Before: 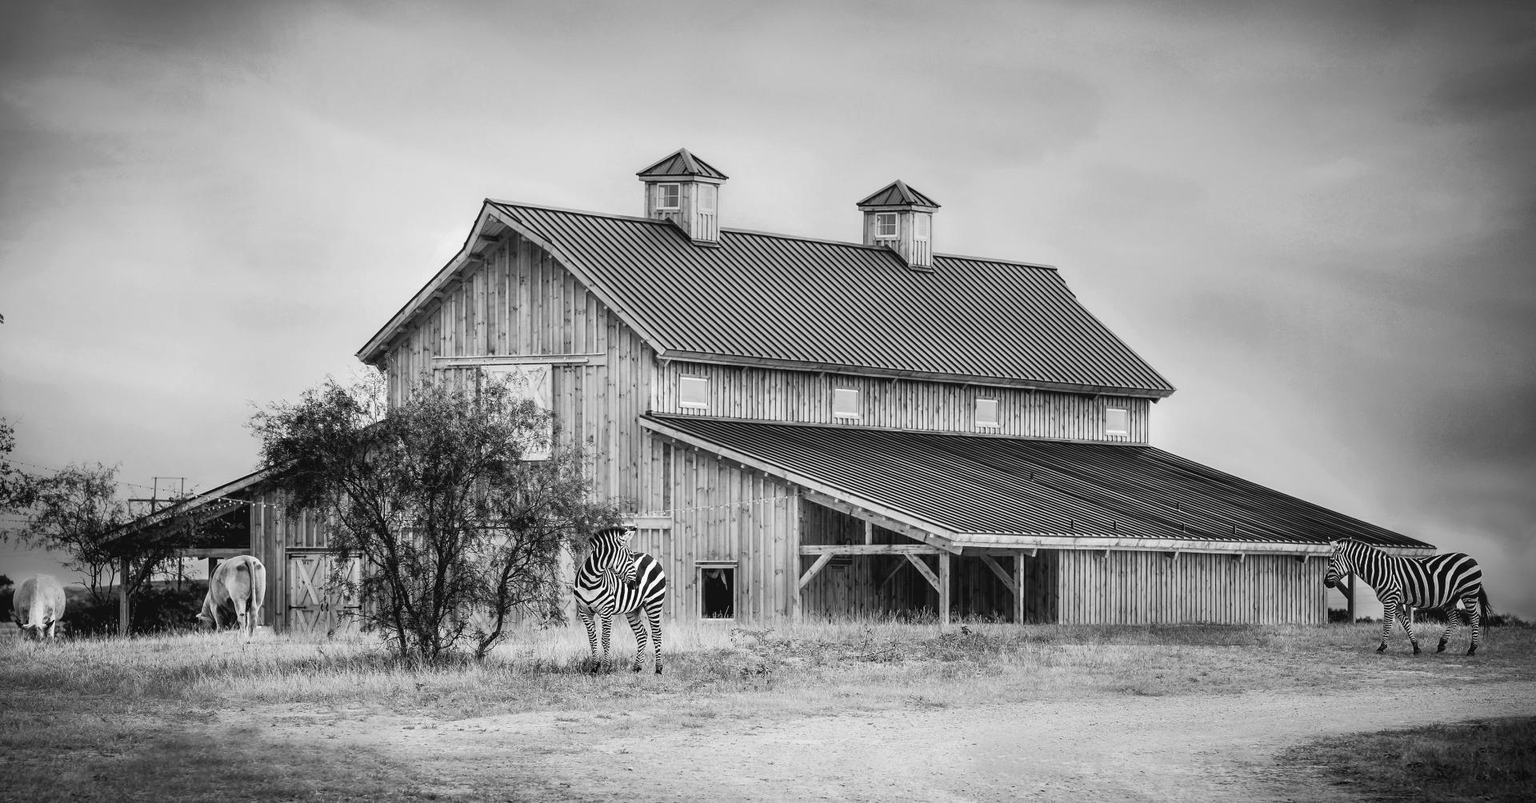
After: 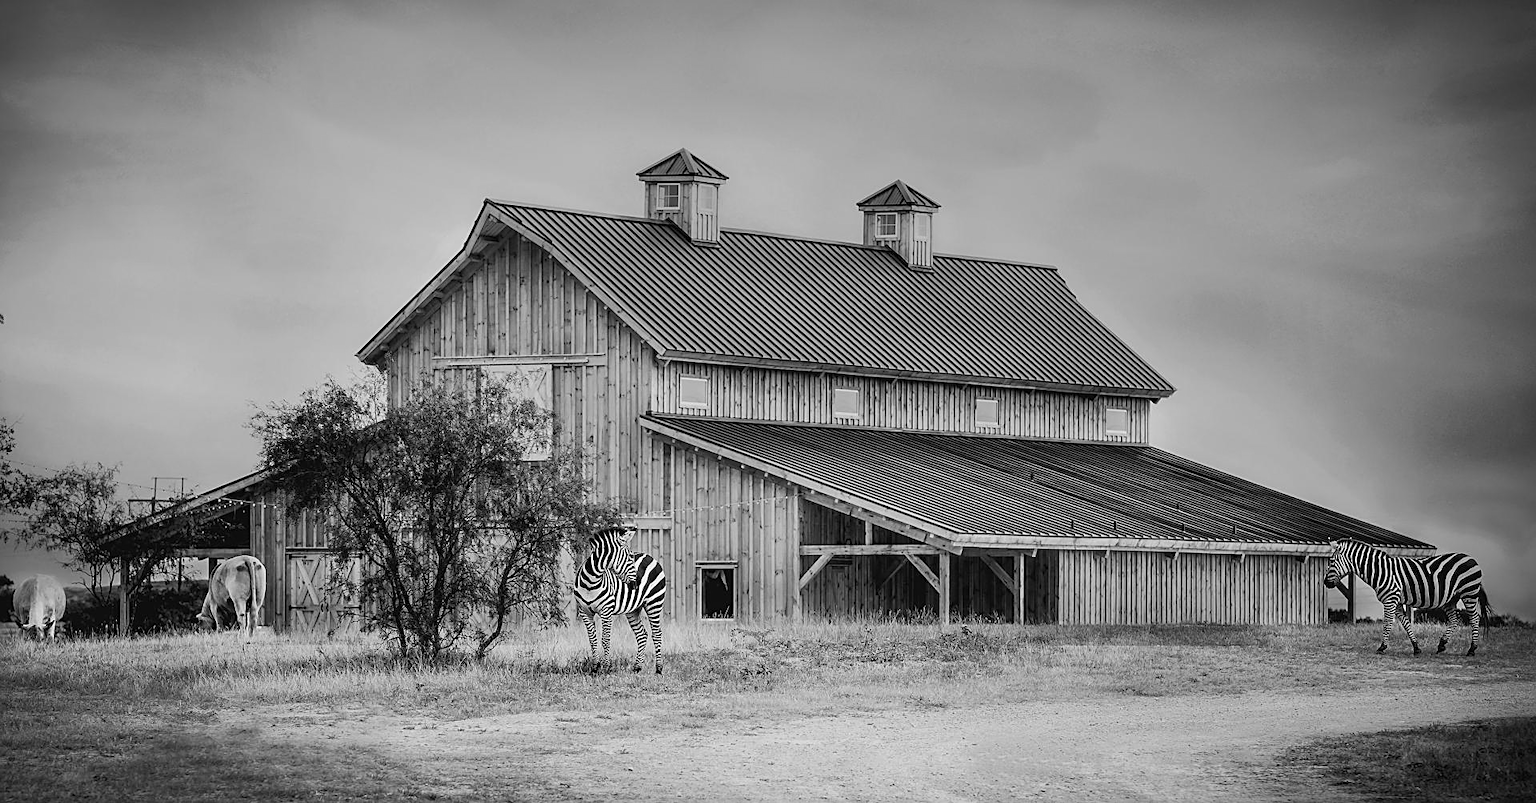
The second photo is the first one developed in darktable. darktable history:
sharpen: on, module defaults
graduated density: rotation 5.63°, offset 76.9
